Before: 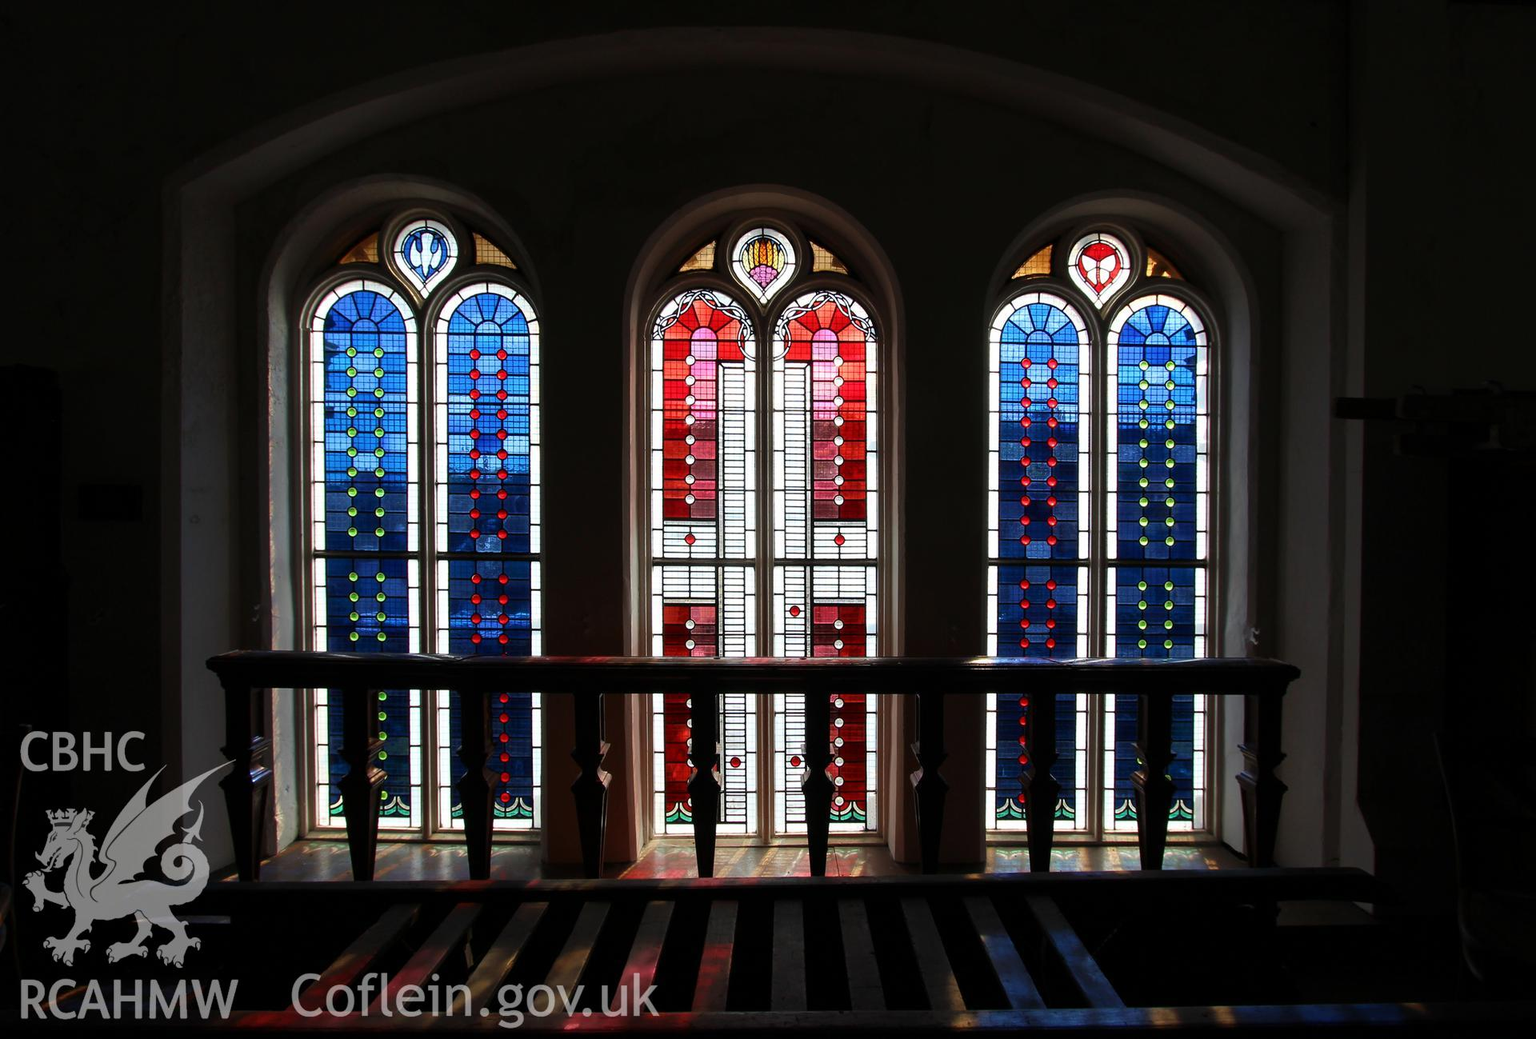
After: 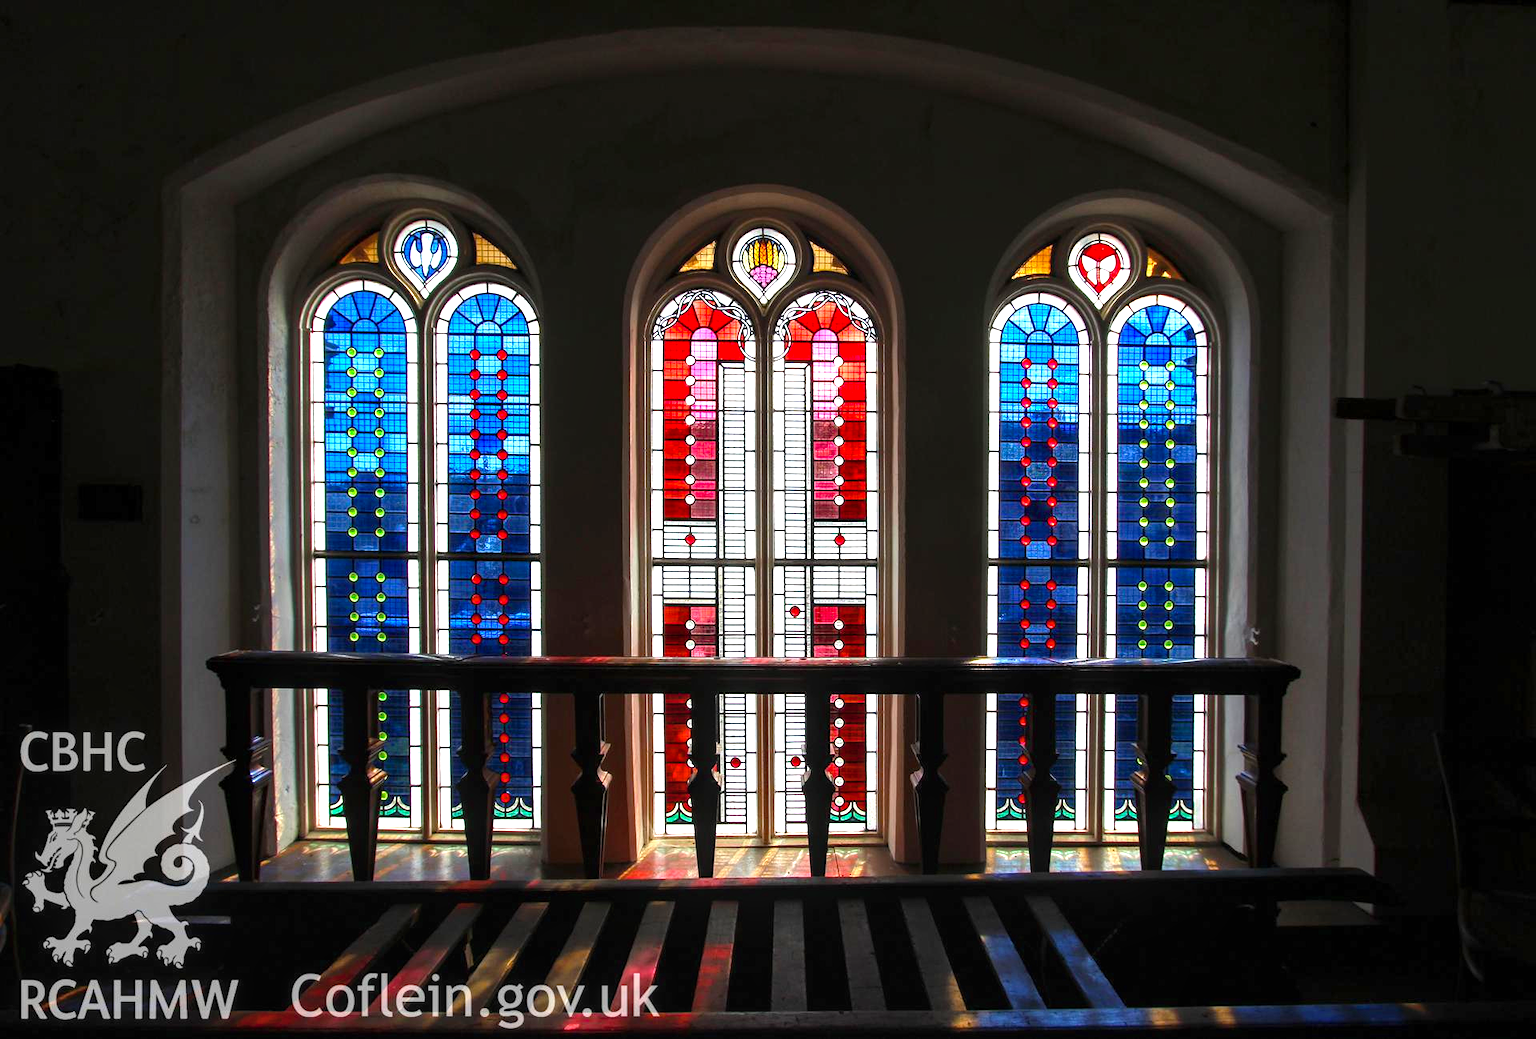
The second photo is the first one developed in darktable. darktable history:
local contrast: detail 130%
color balance rgb: perceptual saturation grading › global saturation 30.32%
exposure: black level correction 0, exposure 0.949 EV, compensate highlight preservation false
